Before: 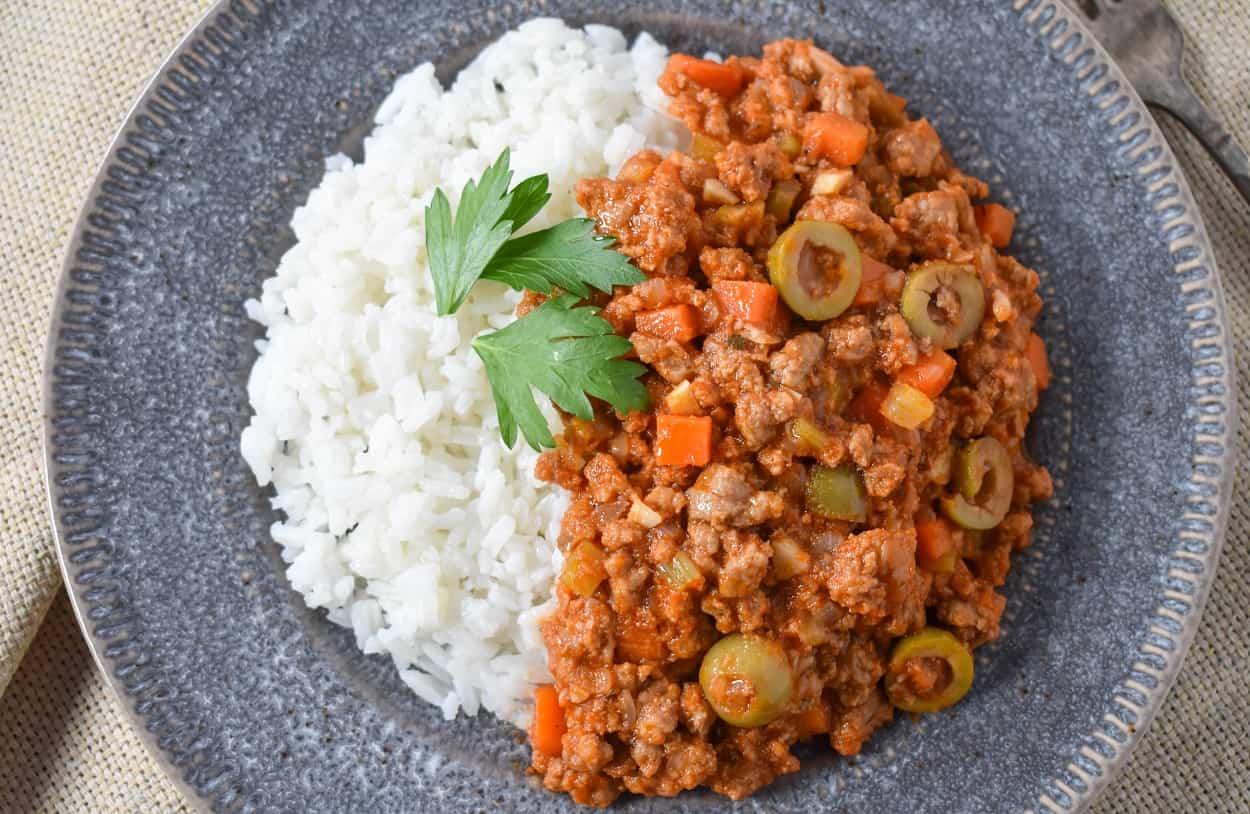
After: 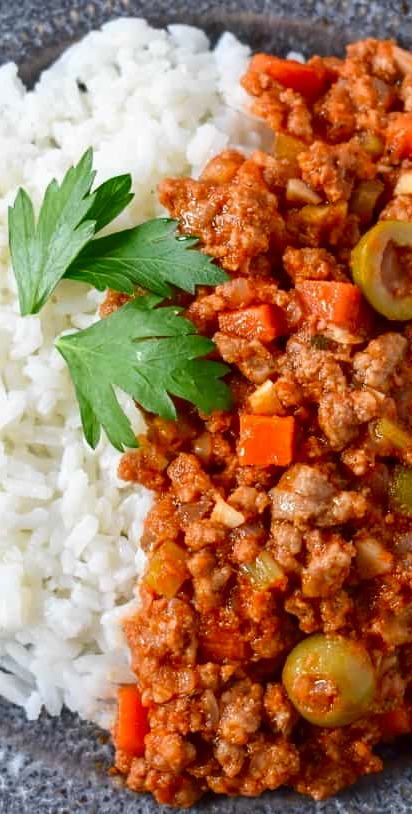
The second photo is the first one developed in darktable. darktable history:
contrast brightness saturation: contrast 0.118, brightness -0.118, saturation 0.201
crop: left 33.393%, right 33.623%
